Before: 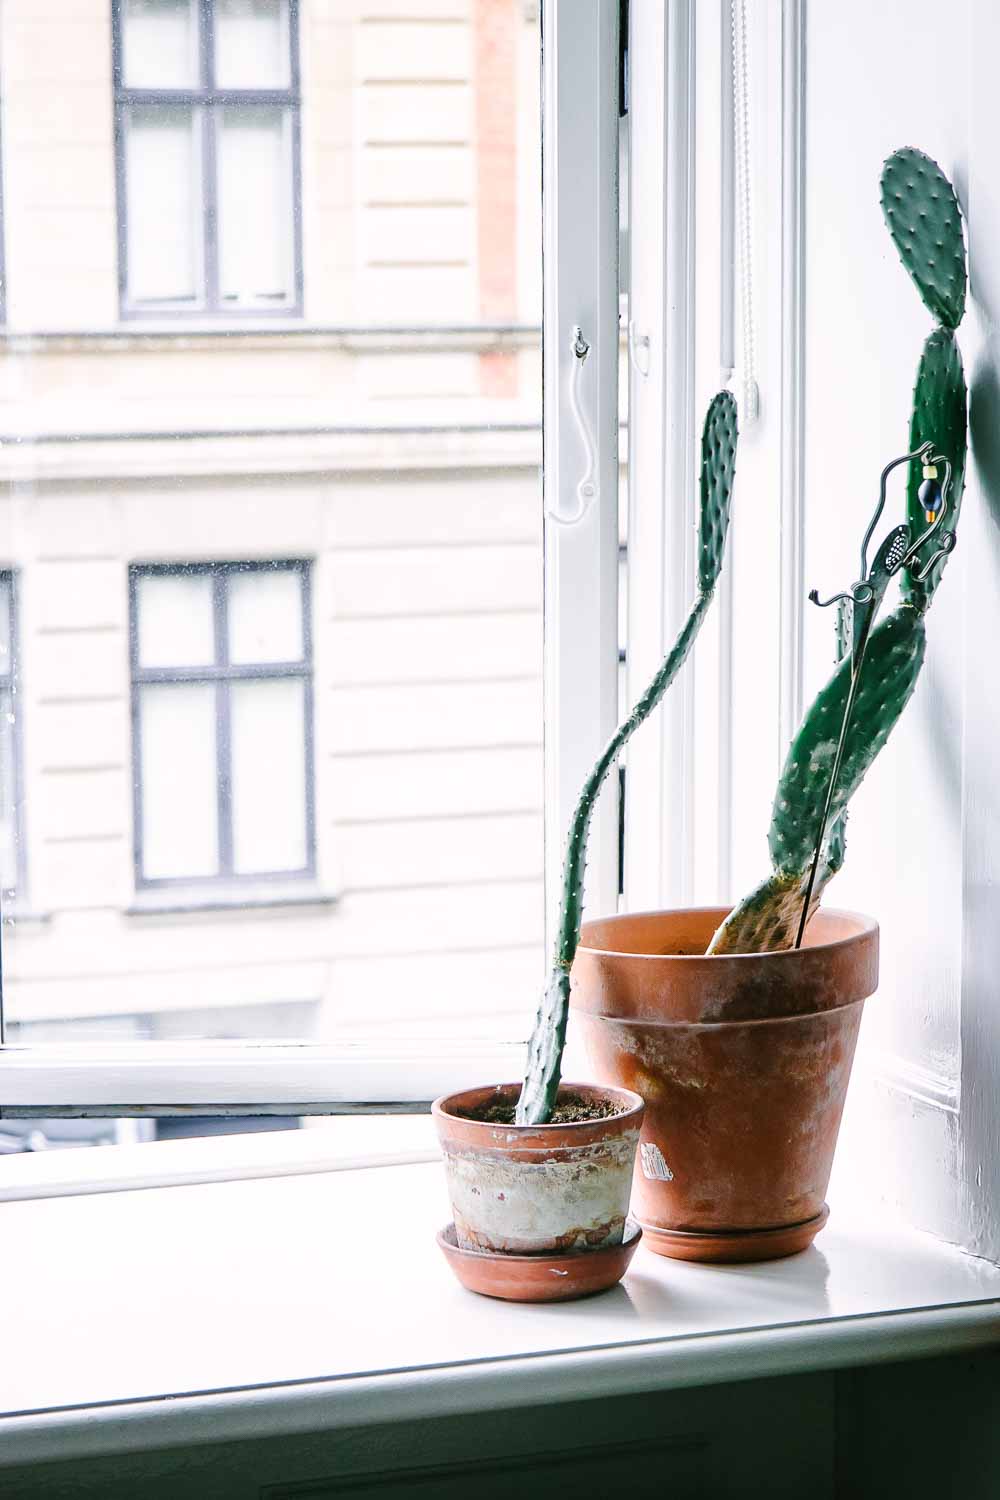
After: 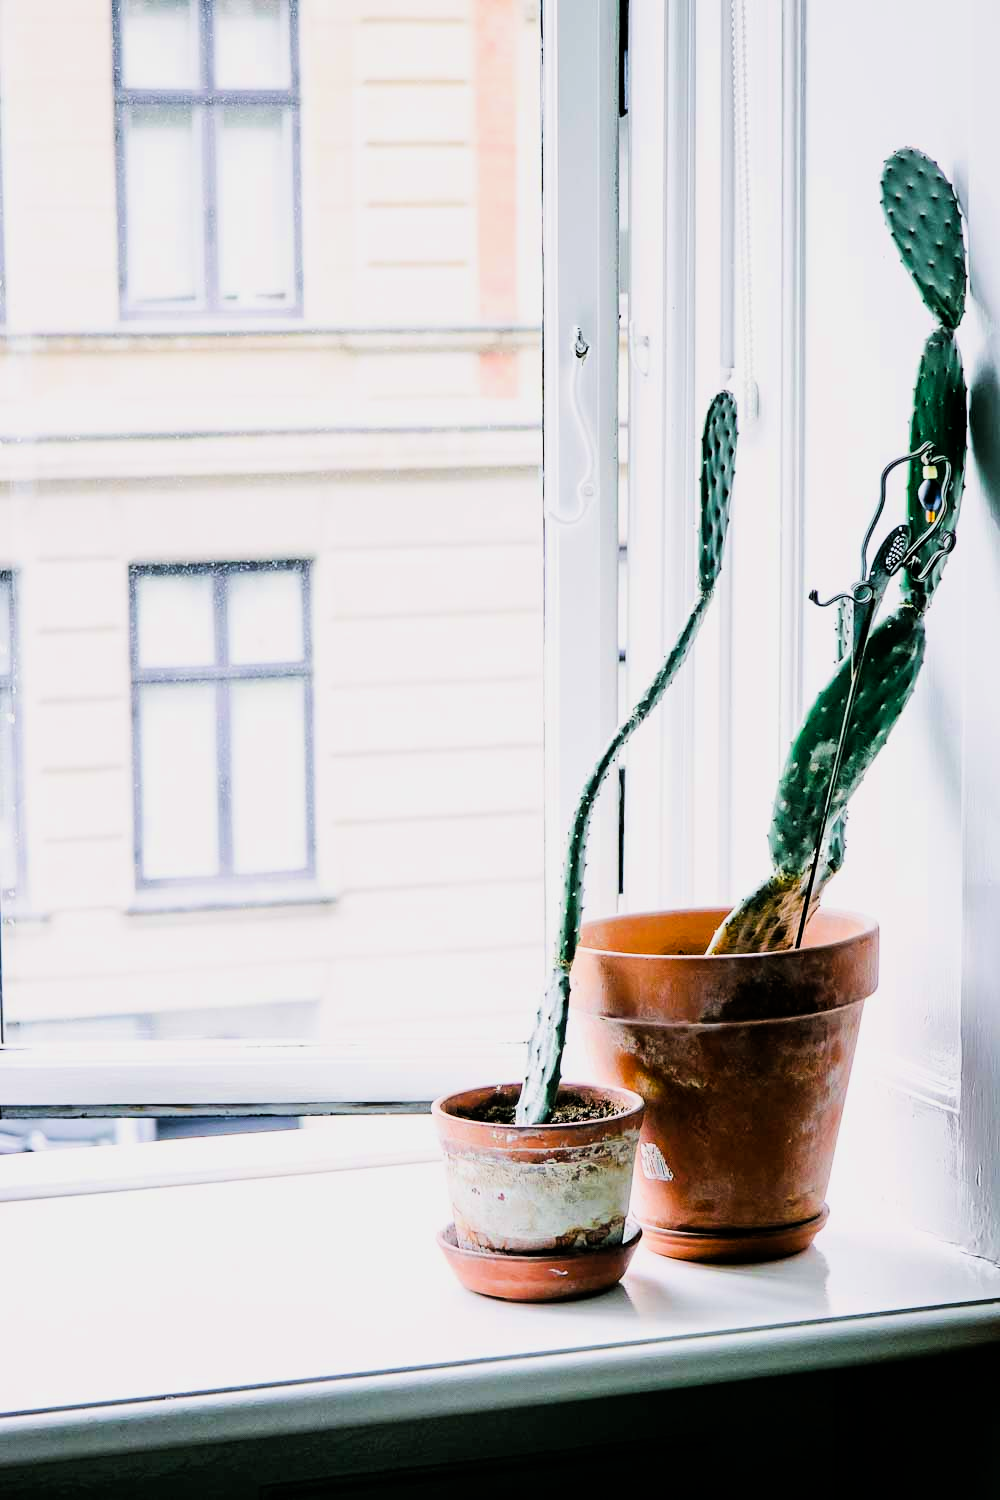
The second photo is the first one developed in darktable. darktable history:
color balance rgb: global offset › luminance 0.24%, global offset › hue 171.22°, perceptual saturation grading › global saturation 19.295%, perceptual brilliance grading › highlights 9.664%, perceptual brilliance grading › shadows -4.826%, global vibrance 20%
filmic rgb: black relative exposure -5.07 EV, white relative exposure 3.99 EV, hardness 2.88, contrast 1.299
